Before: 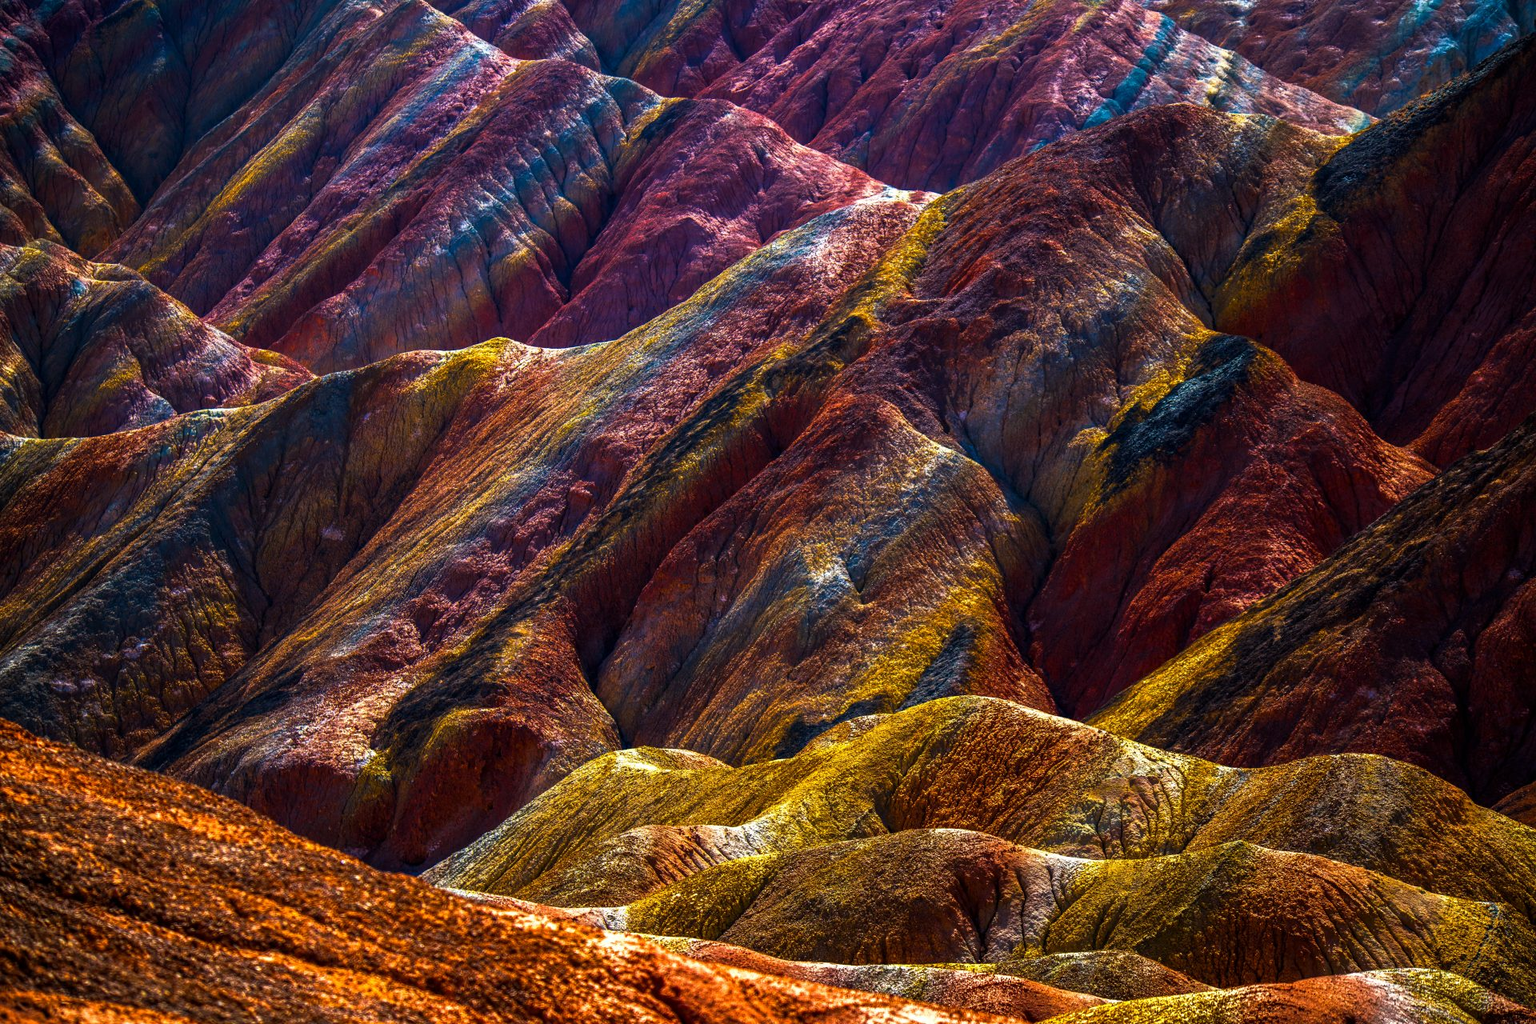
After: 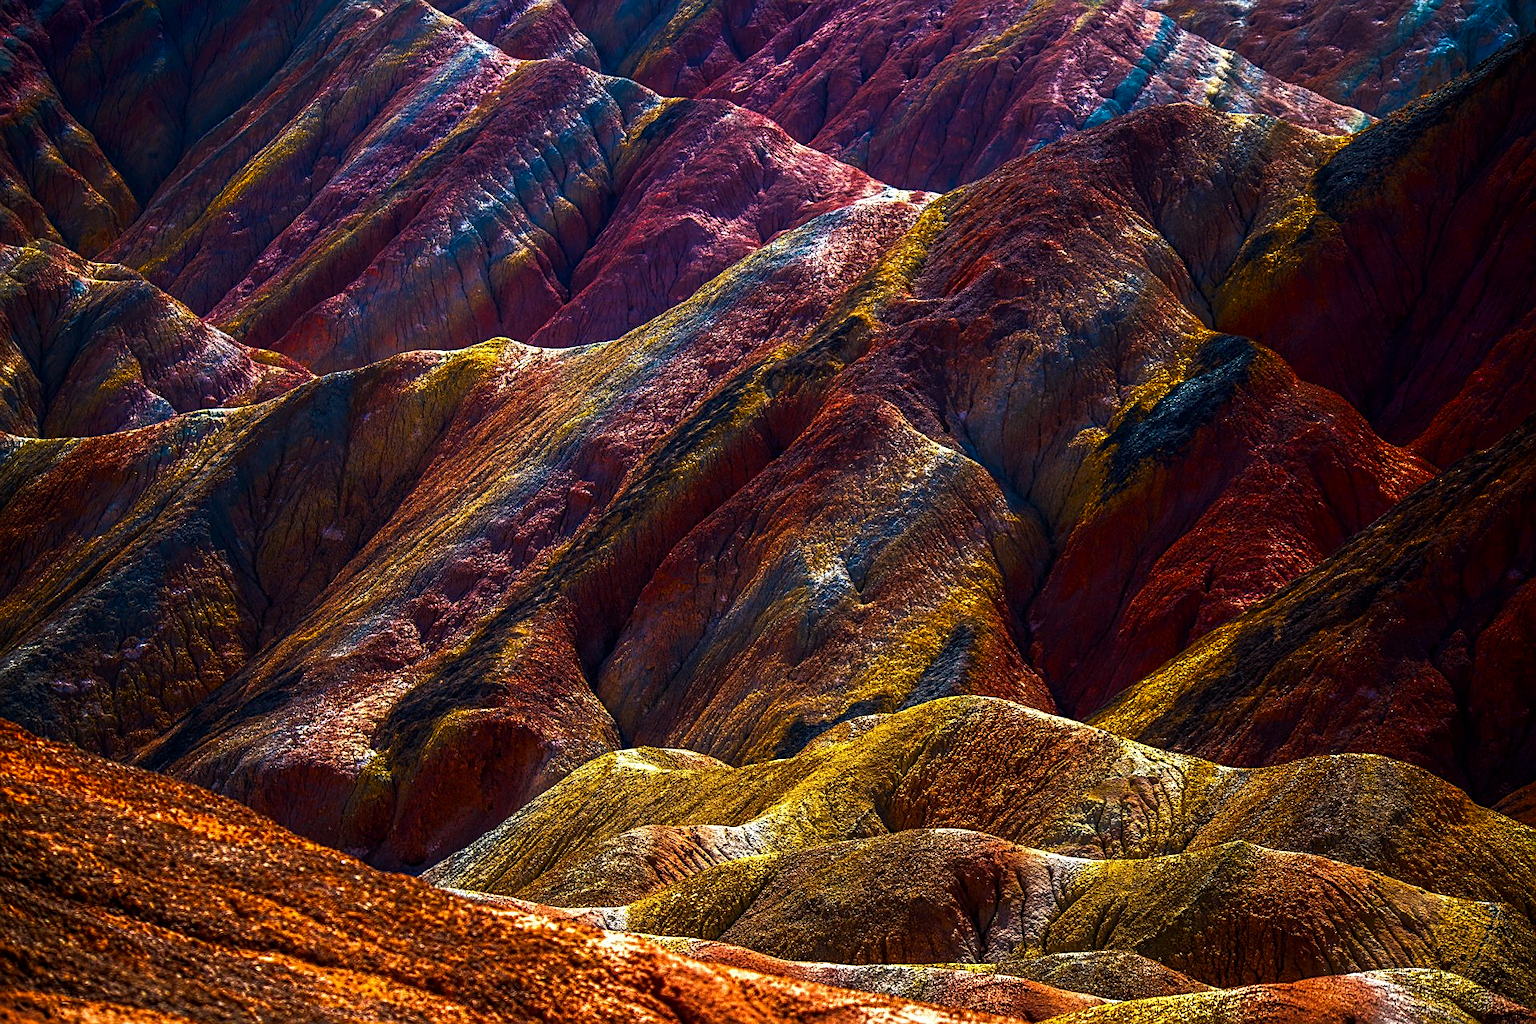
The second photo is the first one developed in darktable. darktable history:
shadows and highlights: shadows -41.83, highlights 64.07, soften with gaussian
sharpen: amount 0.5
